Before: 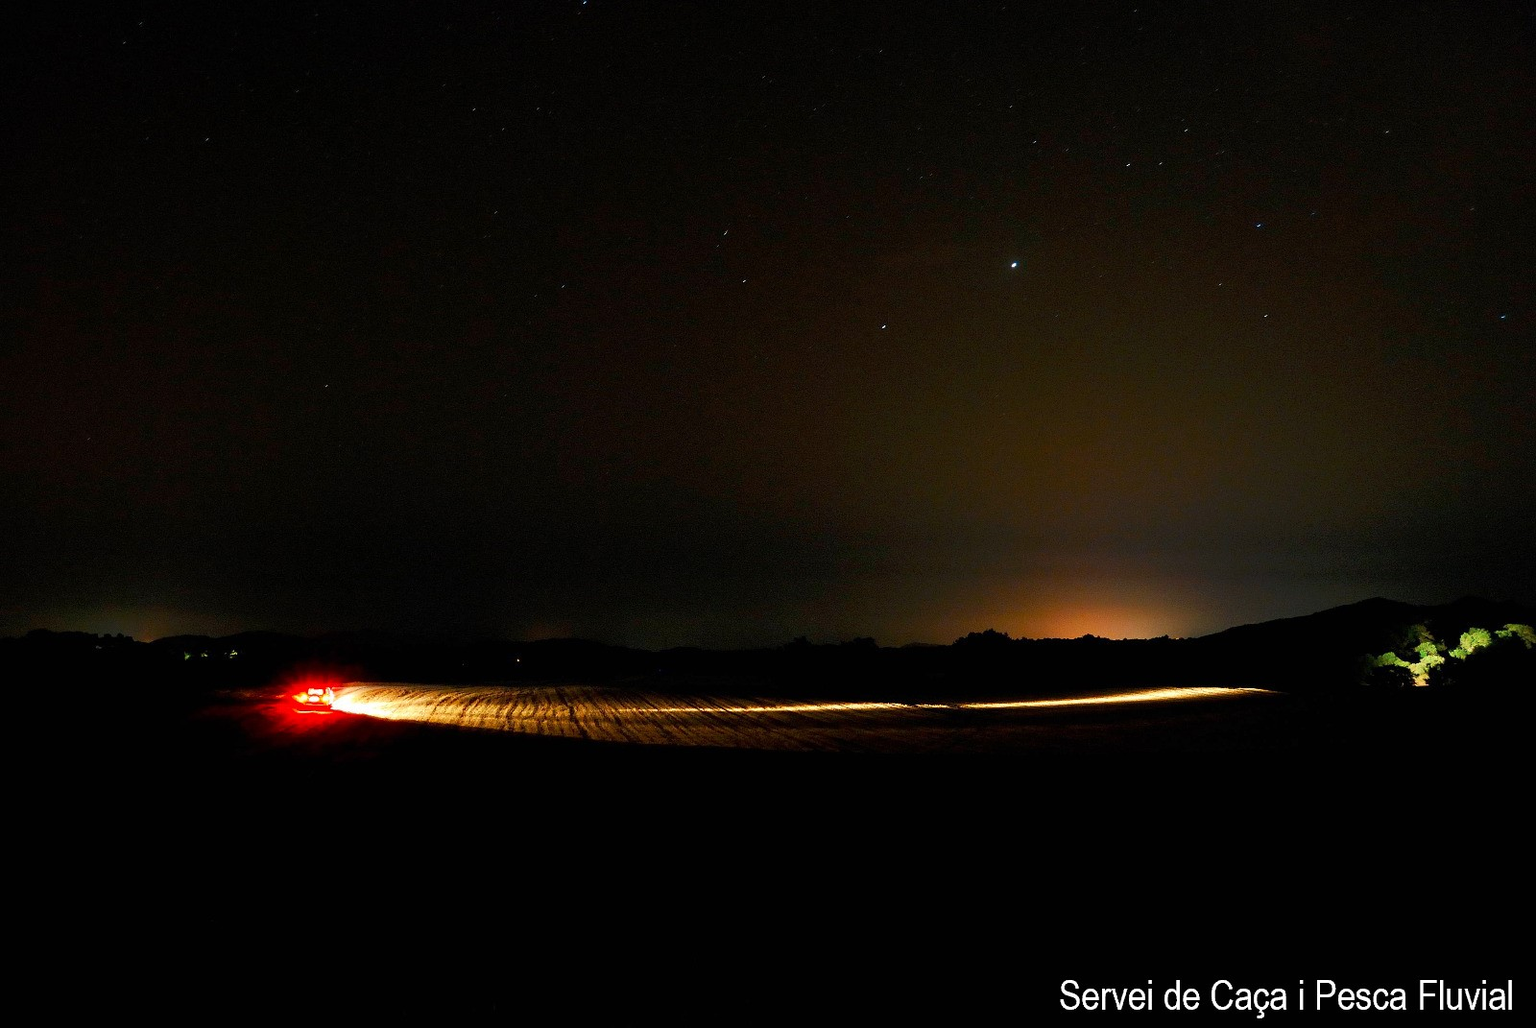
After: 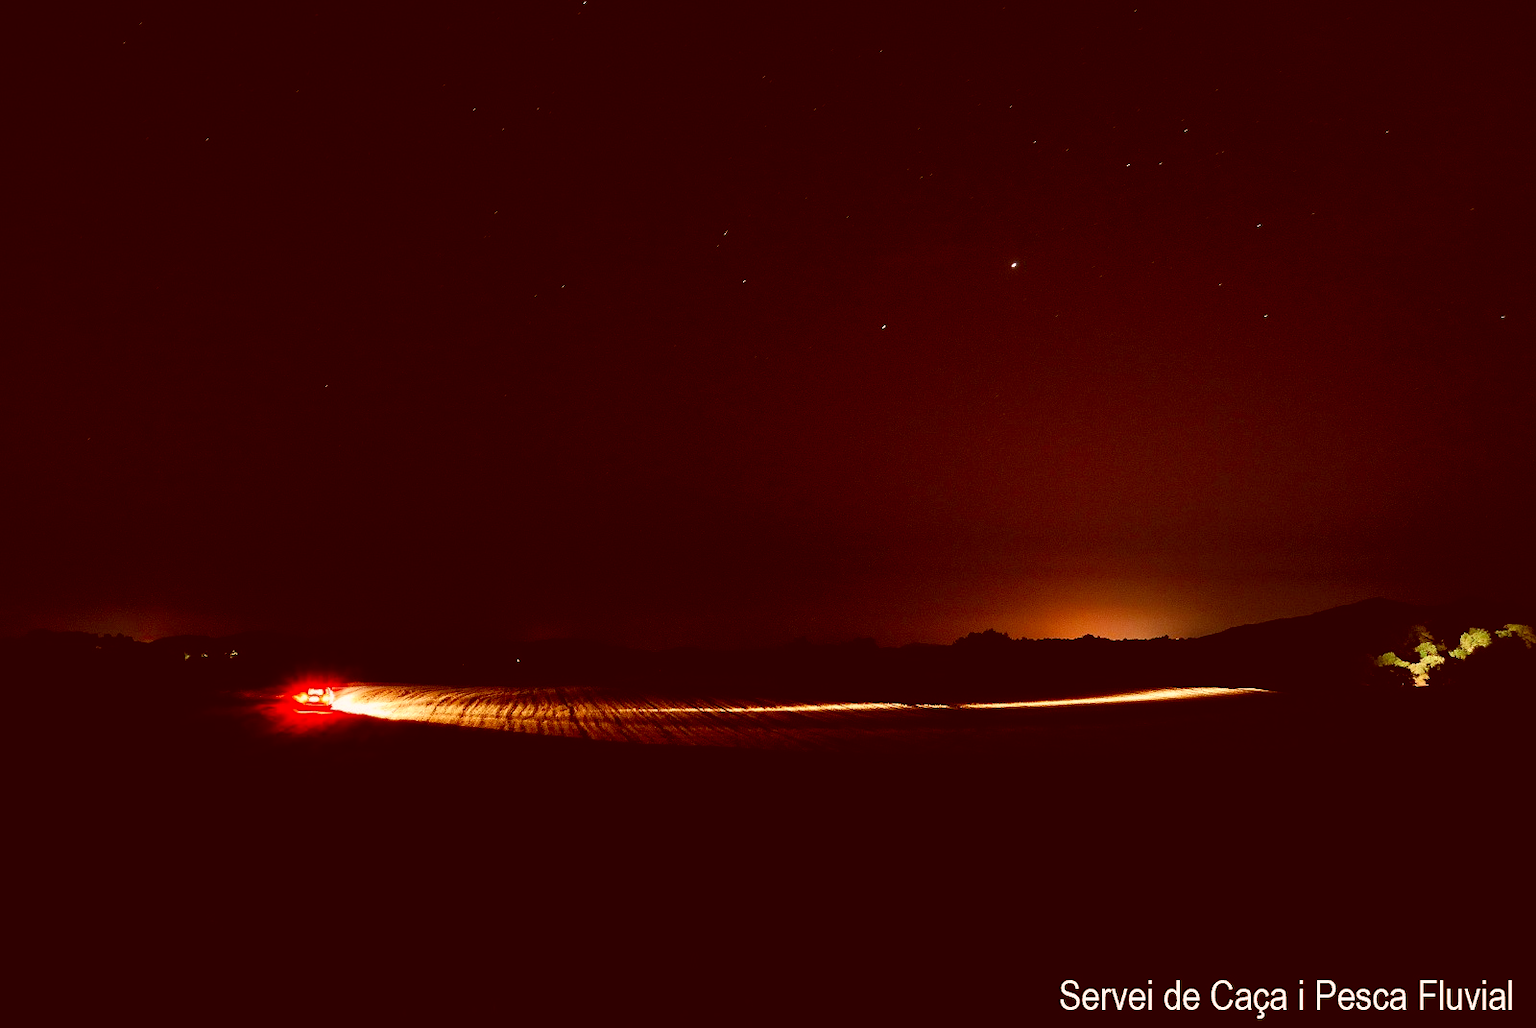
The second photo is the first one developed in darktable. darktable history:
color correction: highlights a* 9.52, highlights b* 9.03, shadows a* 39.68, shadows b* 39.62, saturation 0.812
